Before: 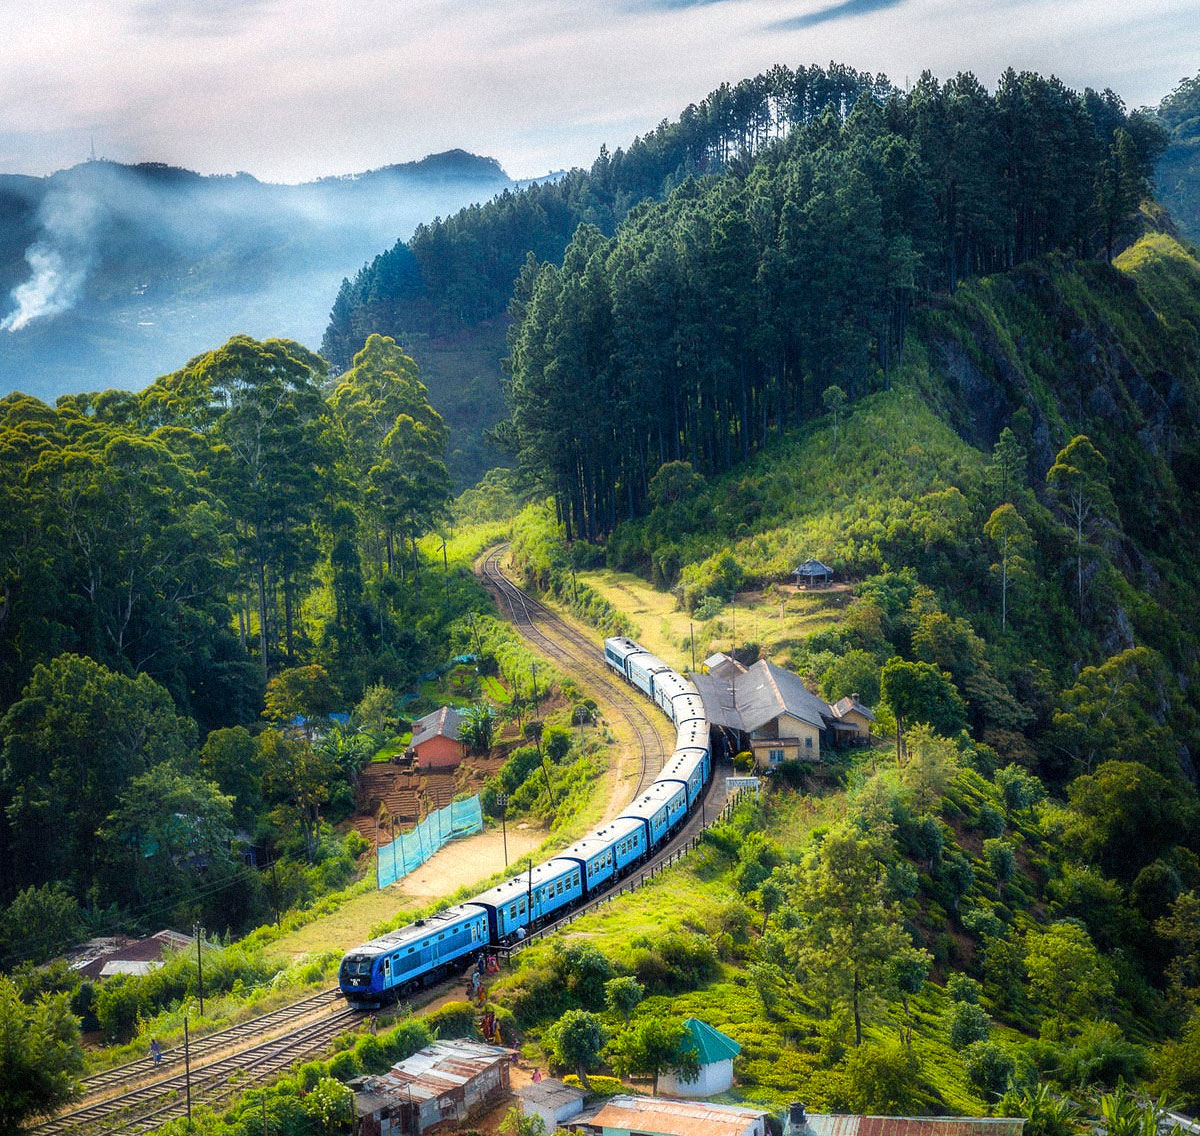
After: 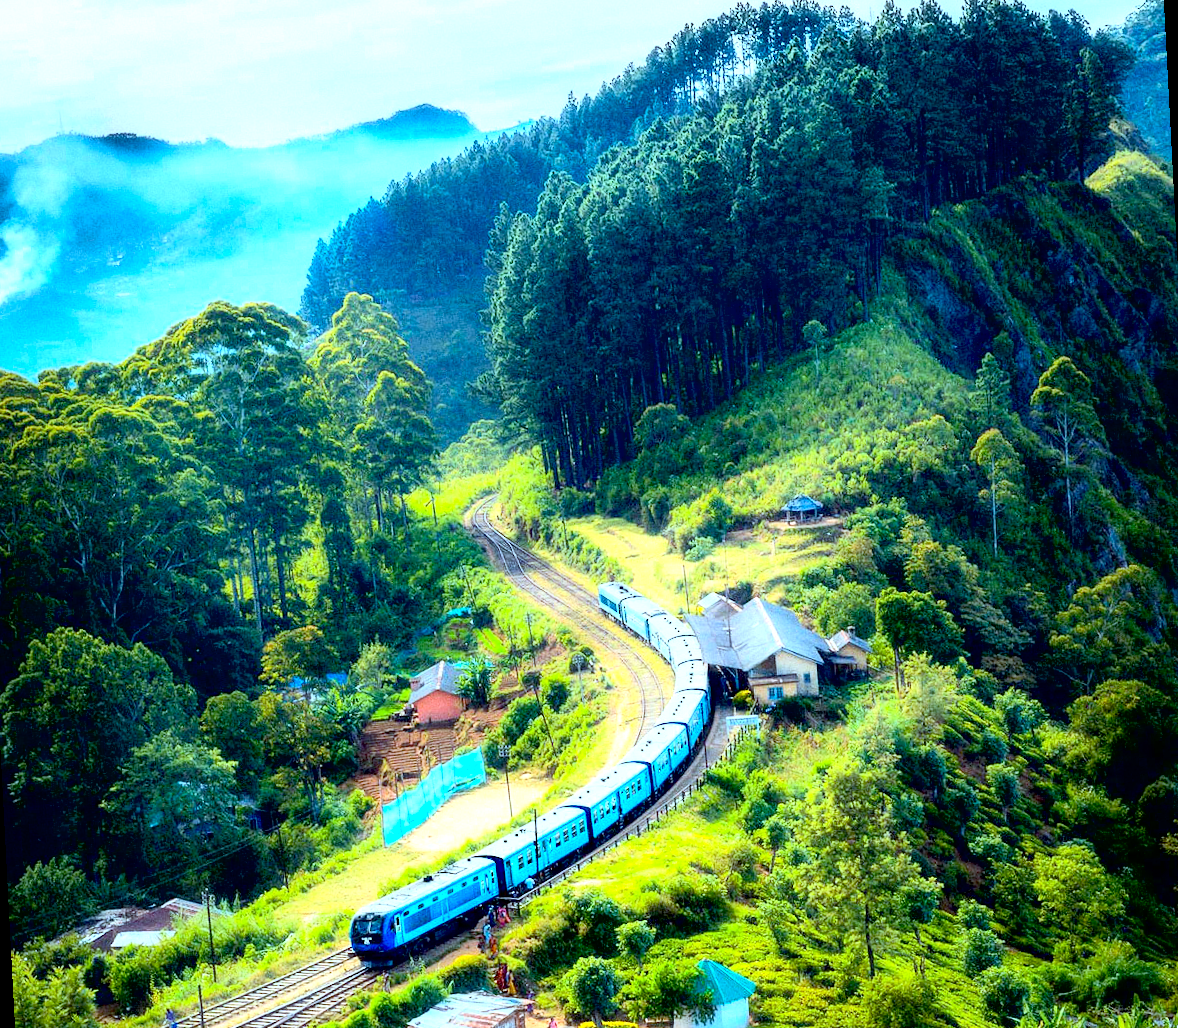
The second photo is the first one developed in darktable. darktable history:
contrast brightness saturation: contrast 0.2, brightness 0.16, saturation 0.22
color correction: highlights a* -10.69, highlights b* -19.19
exposure: black level correction 0.012, exposure 0.7 EV, compensate exposure bias true, compensate highlight preservation false
rotate and perspective: rotation -3°, crop left 0.031, crop right 0.968, crop top 0.07, crop bottom 0.93
